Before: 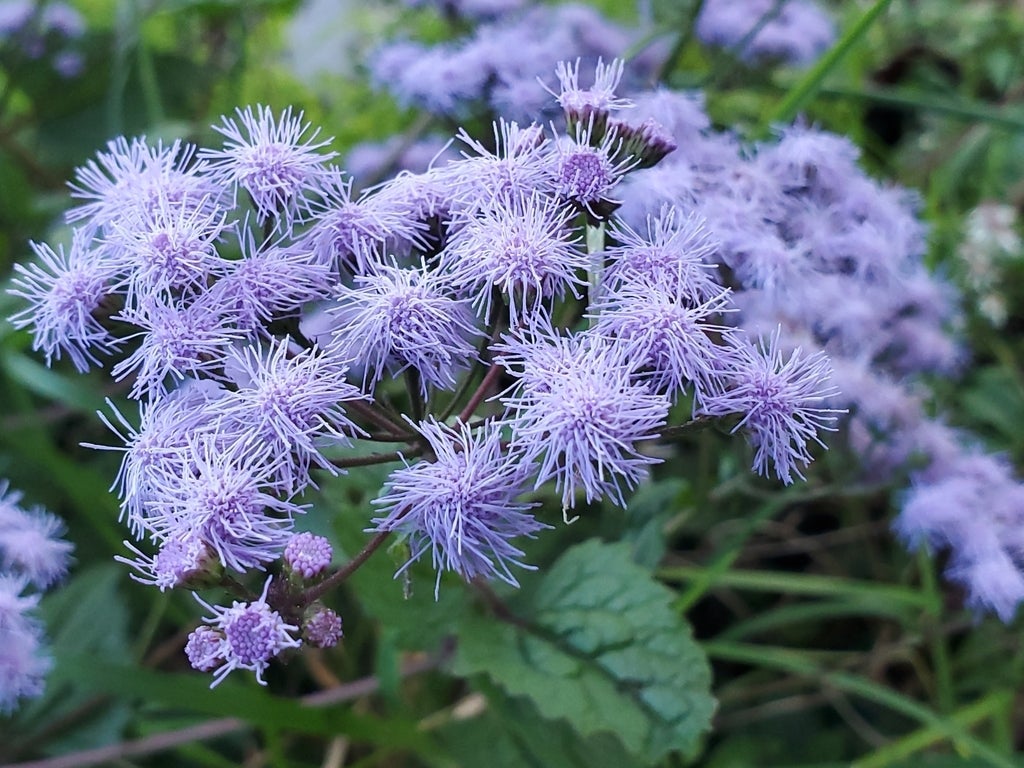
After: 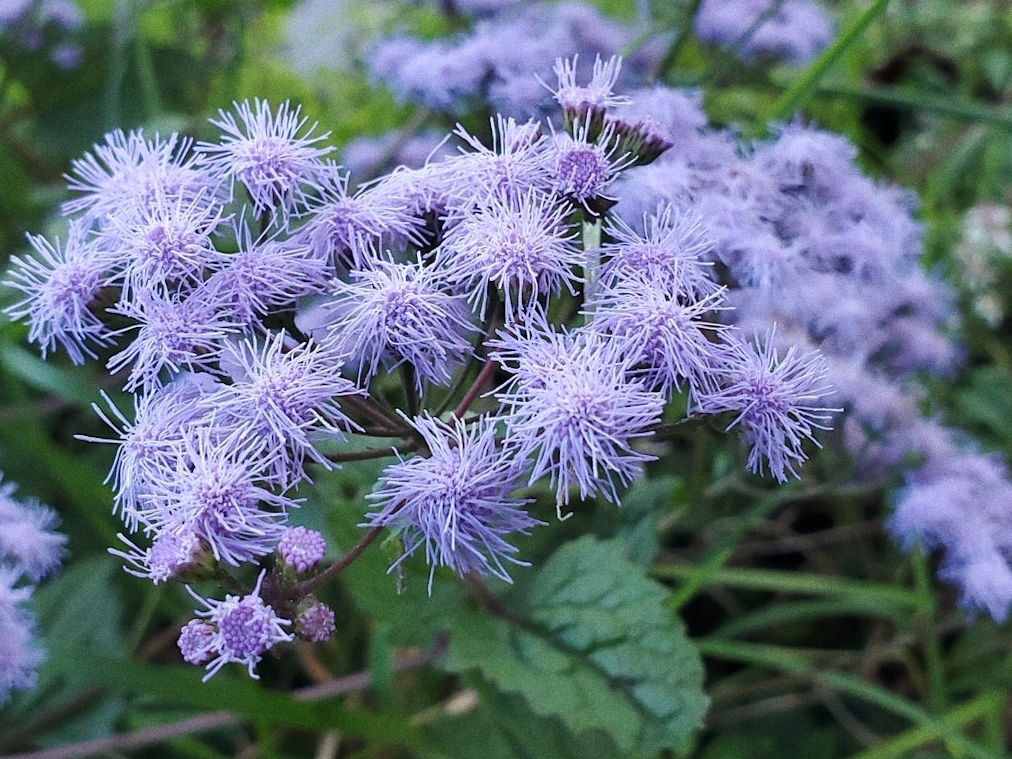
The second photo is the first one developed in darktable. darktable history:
crop and rotate: angle -0.5°
grain: on, module defaults
